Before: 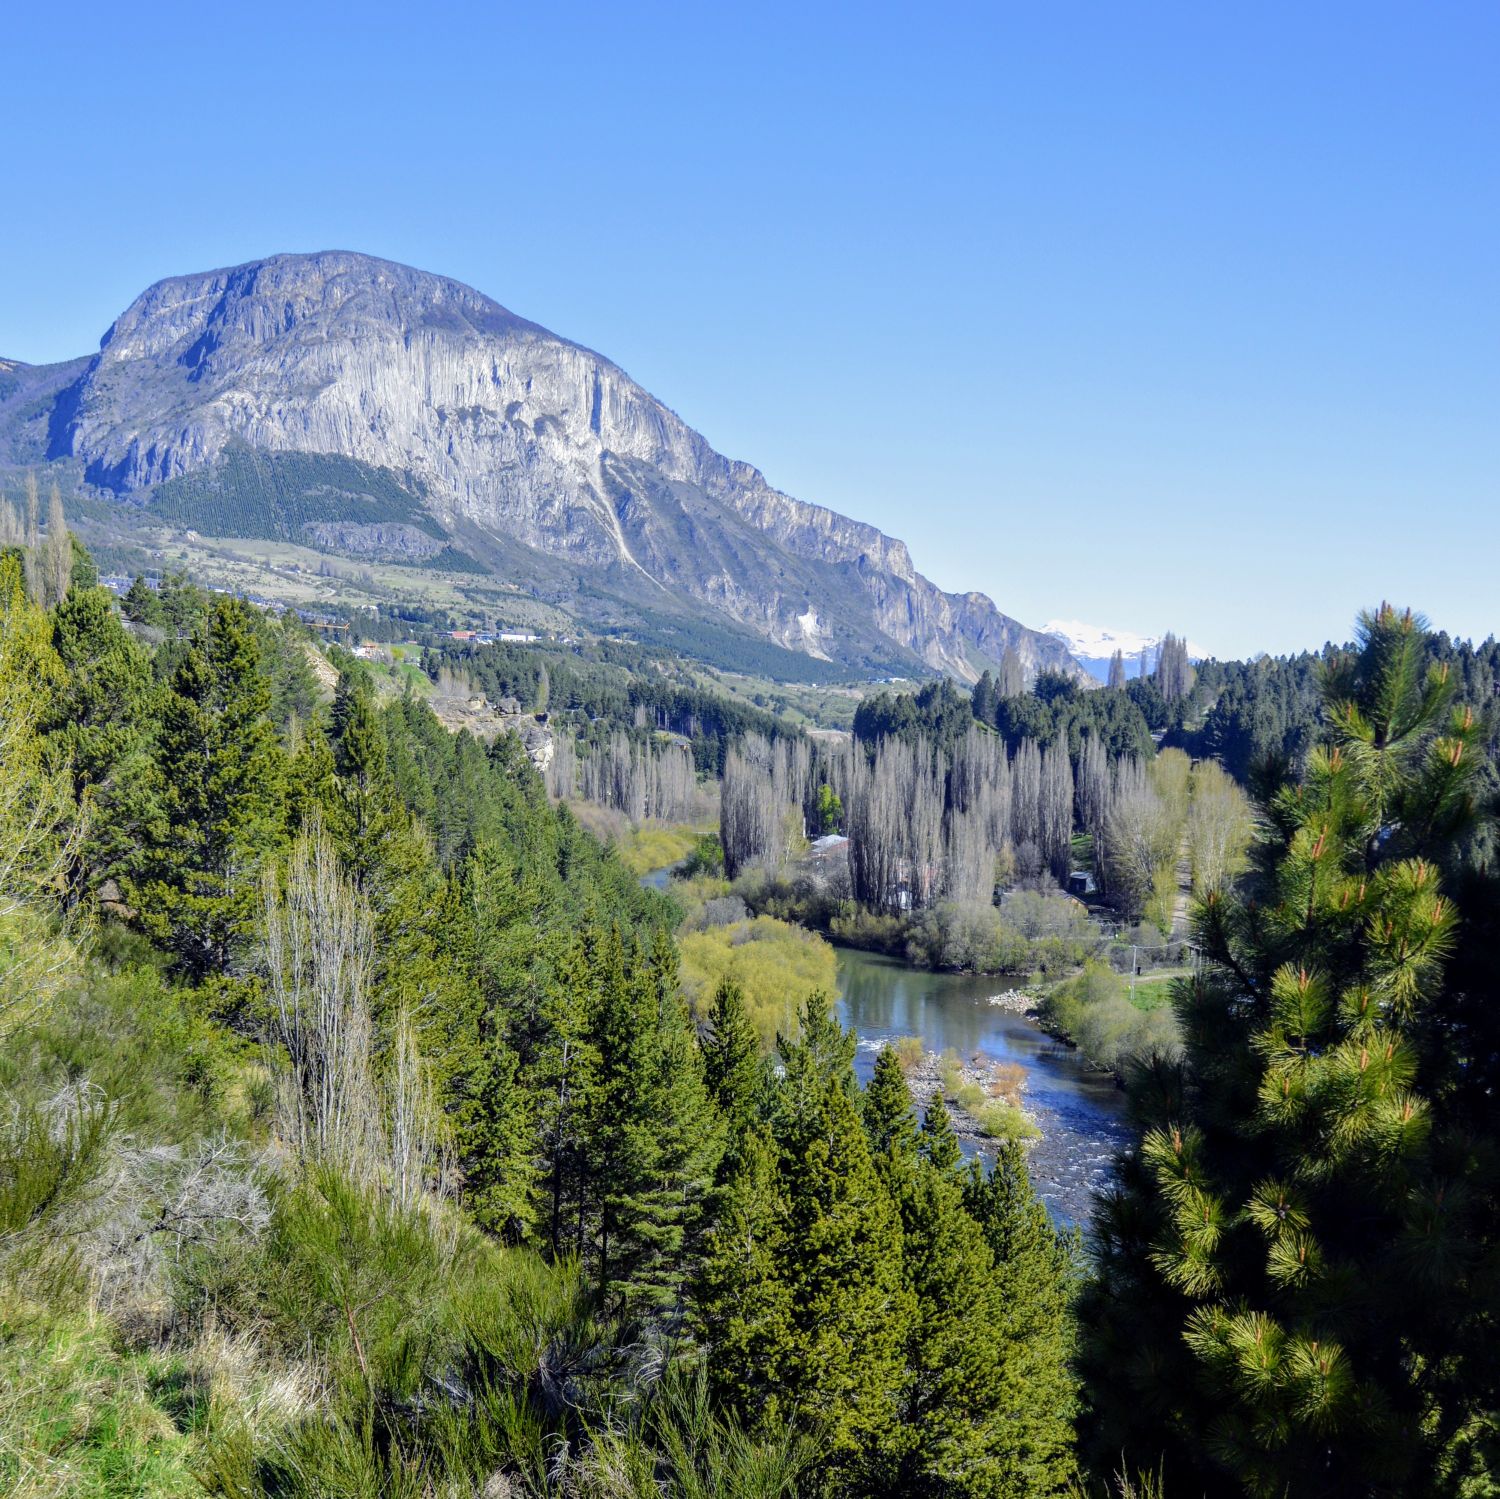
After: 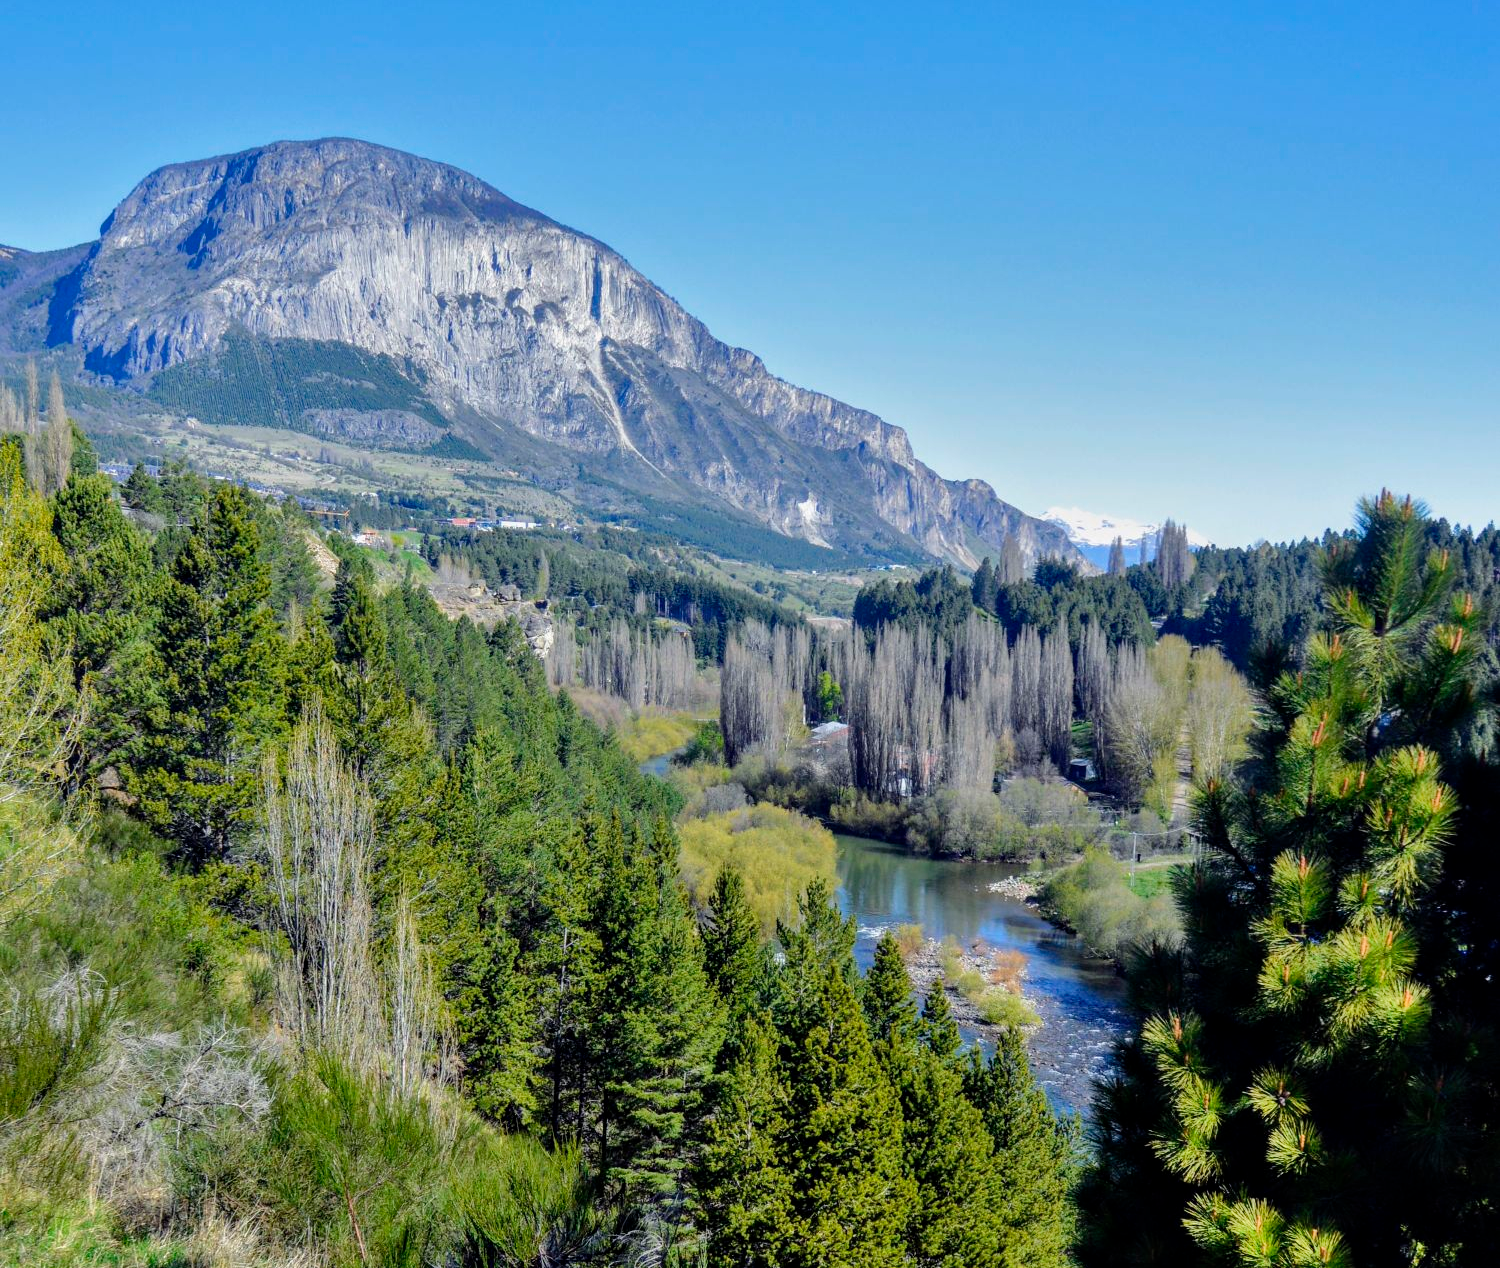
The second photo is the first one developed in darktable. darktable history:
crop: top 7.579%, bottom 7.786%
shadows and highlights: shadows 43.44, white point adjustment -1.49, soften with gaussian
